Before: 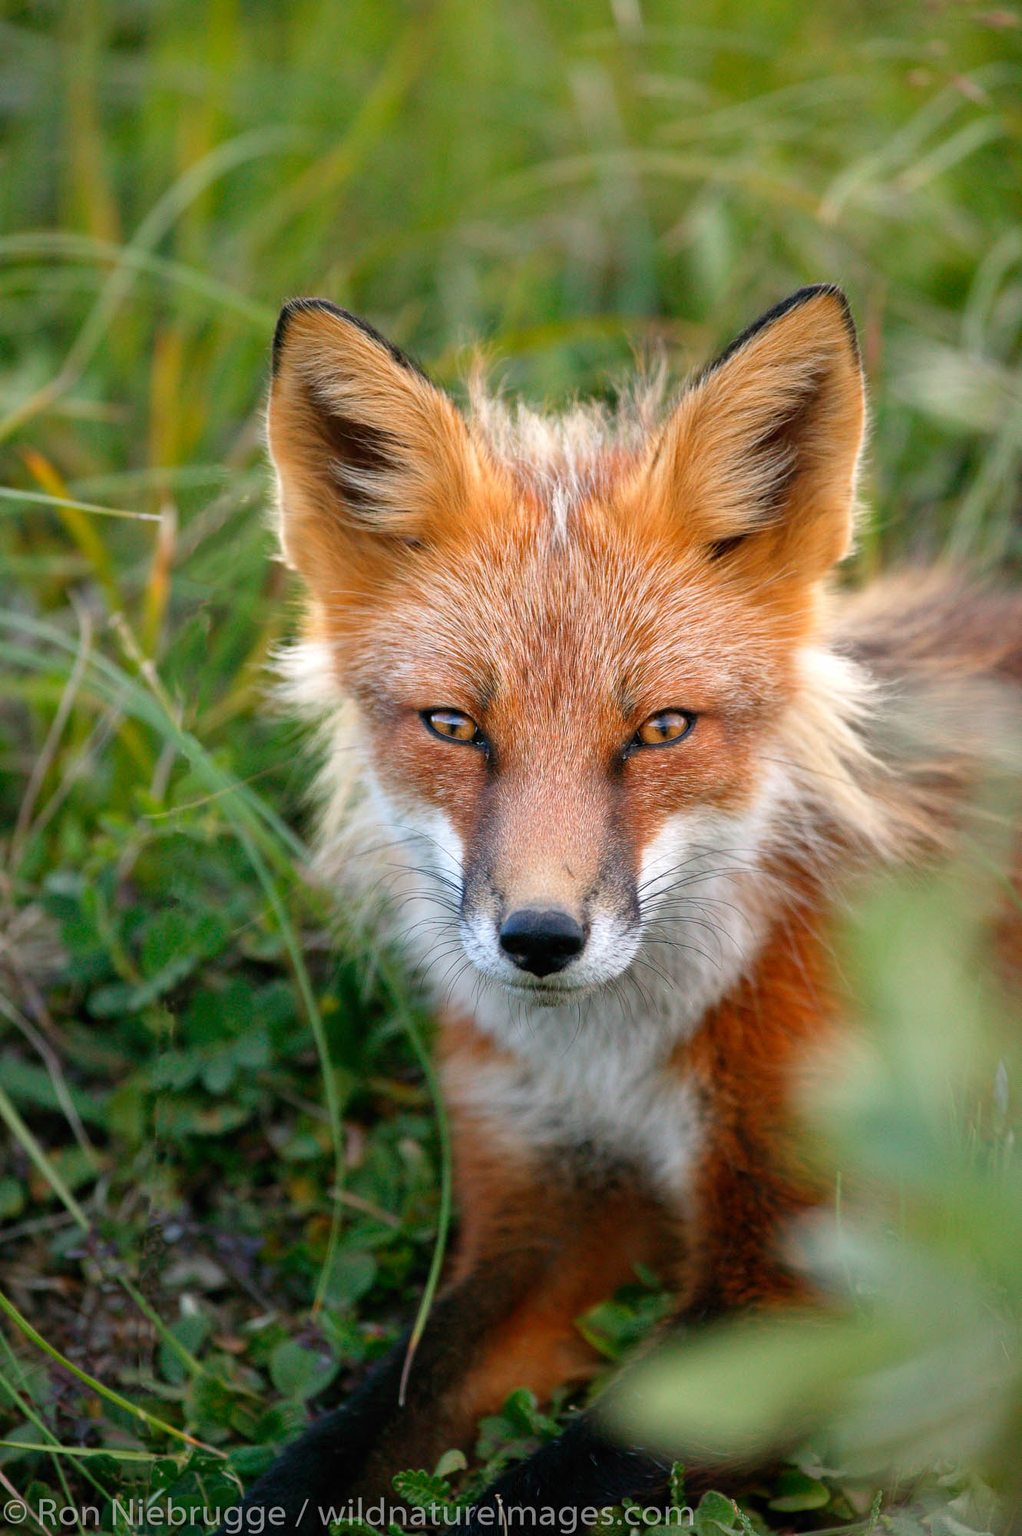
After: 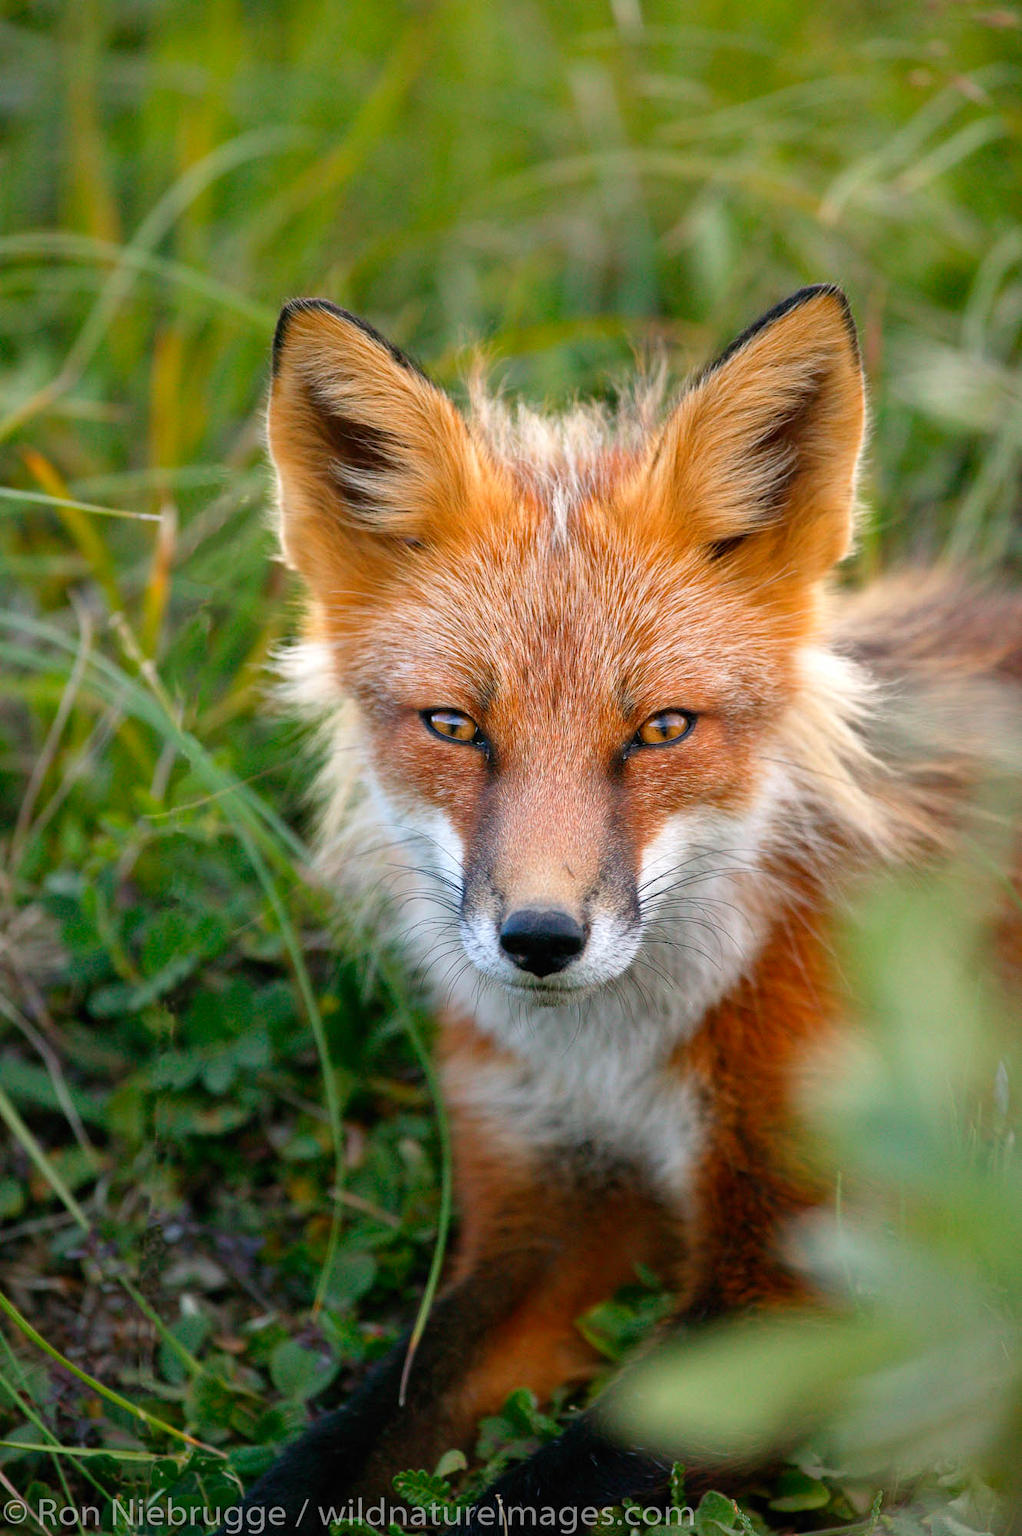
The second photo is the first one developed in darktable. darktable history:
color balance rgb: perceptual saturation grading › global saturation 8.908%
